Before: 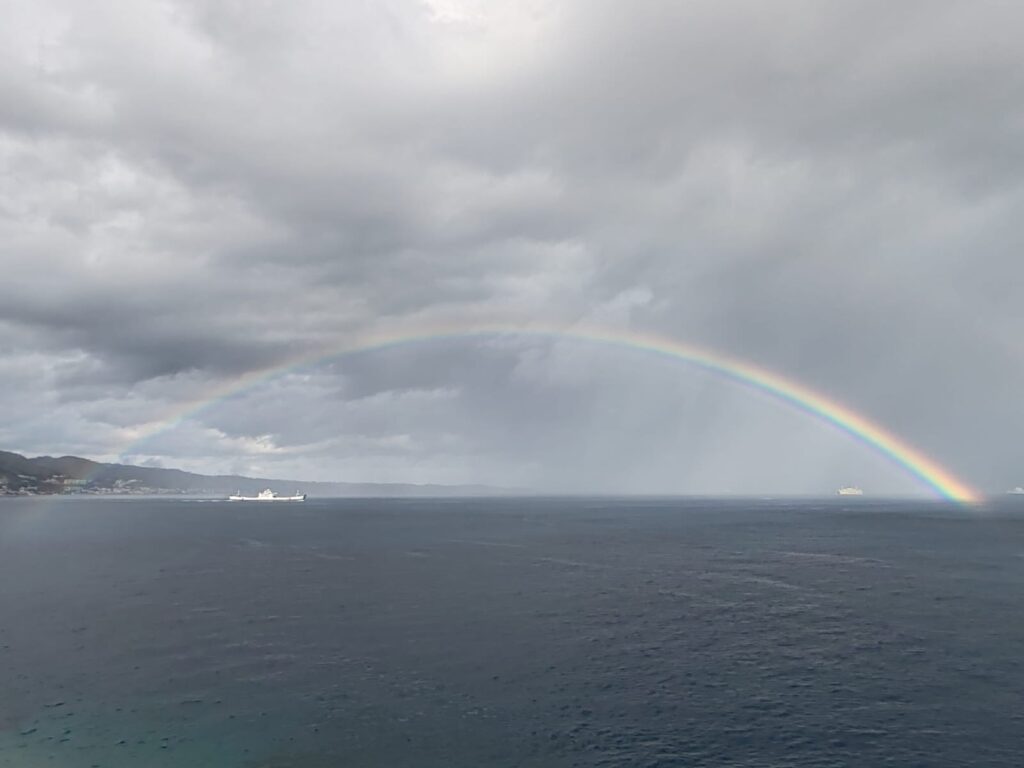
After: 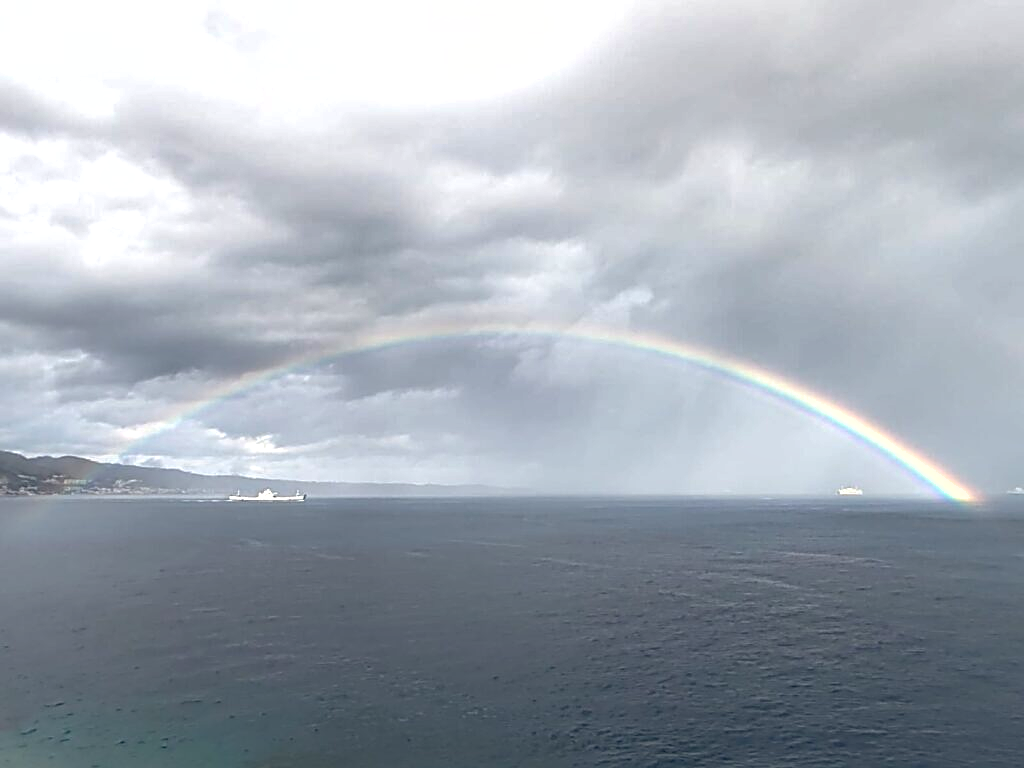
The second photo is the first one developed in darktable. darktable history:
shadows and highlights: on, module defaults
sharpen: on, module defaults
tone equalizer: -8 EV -0.77 EV, -7 EV -0.712 EV, -6 EV -0.605 EV, -5 EV -0.368 EV, -3 EV 0.375 EV, -2 EV 0.6 EV, -1 EV 0.695 EV, +0 EV 0.777 EV, mask exposure compensation -0.487 EV
